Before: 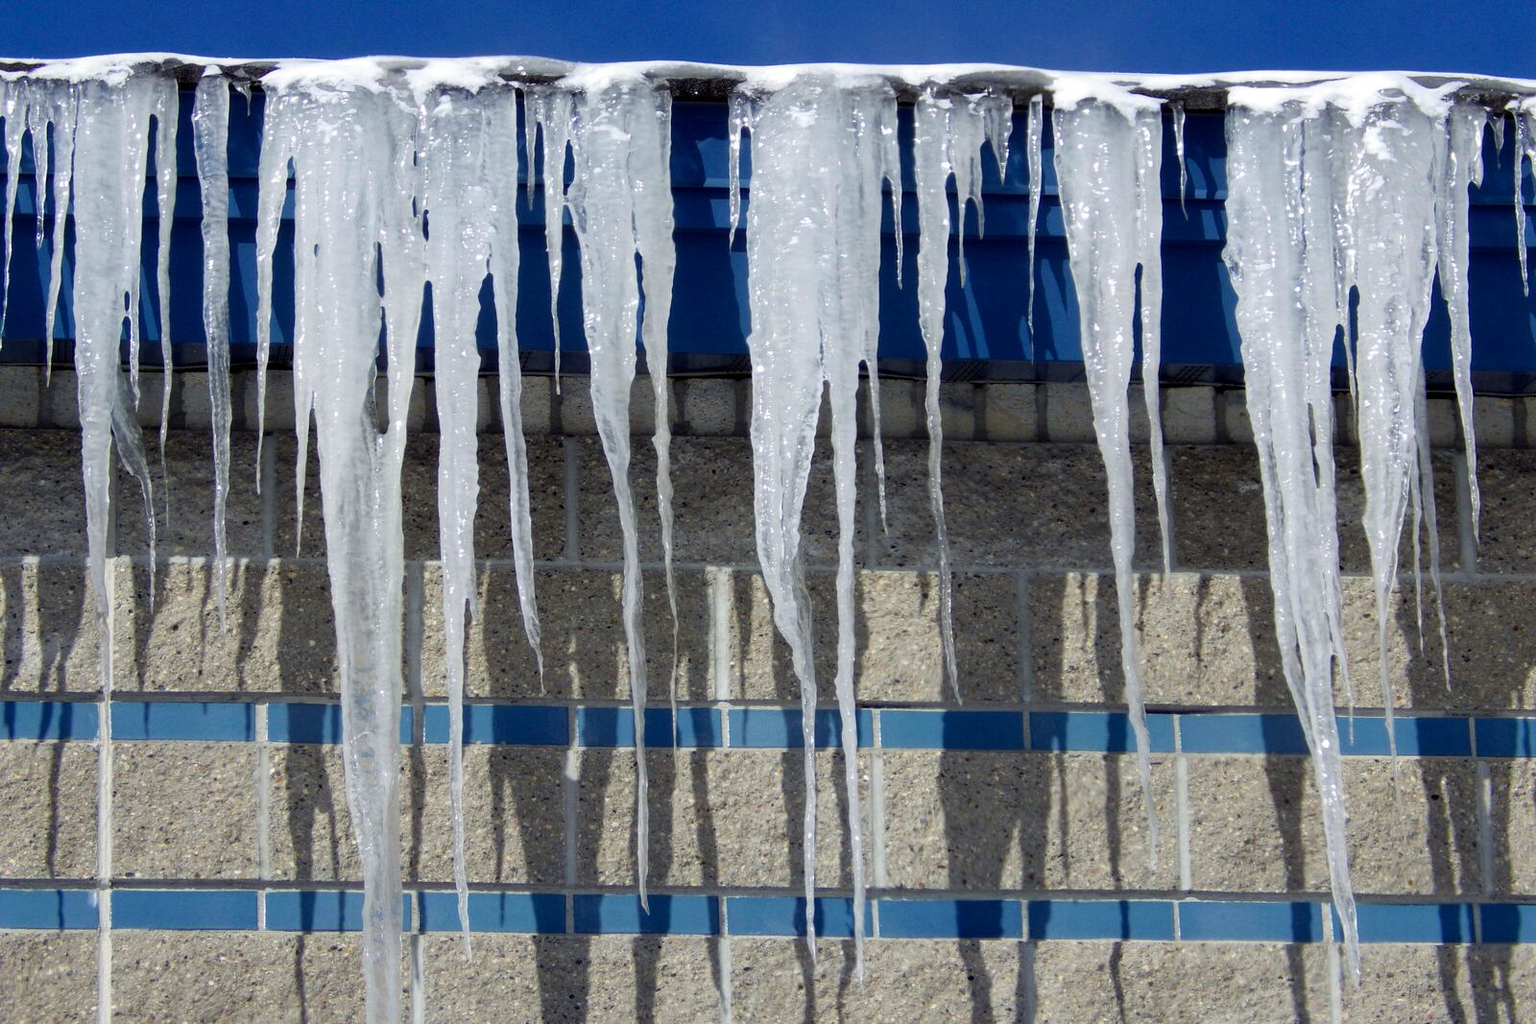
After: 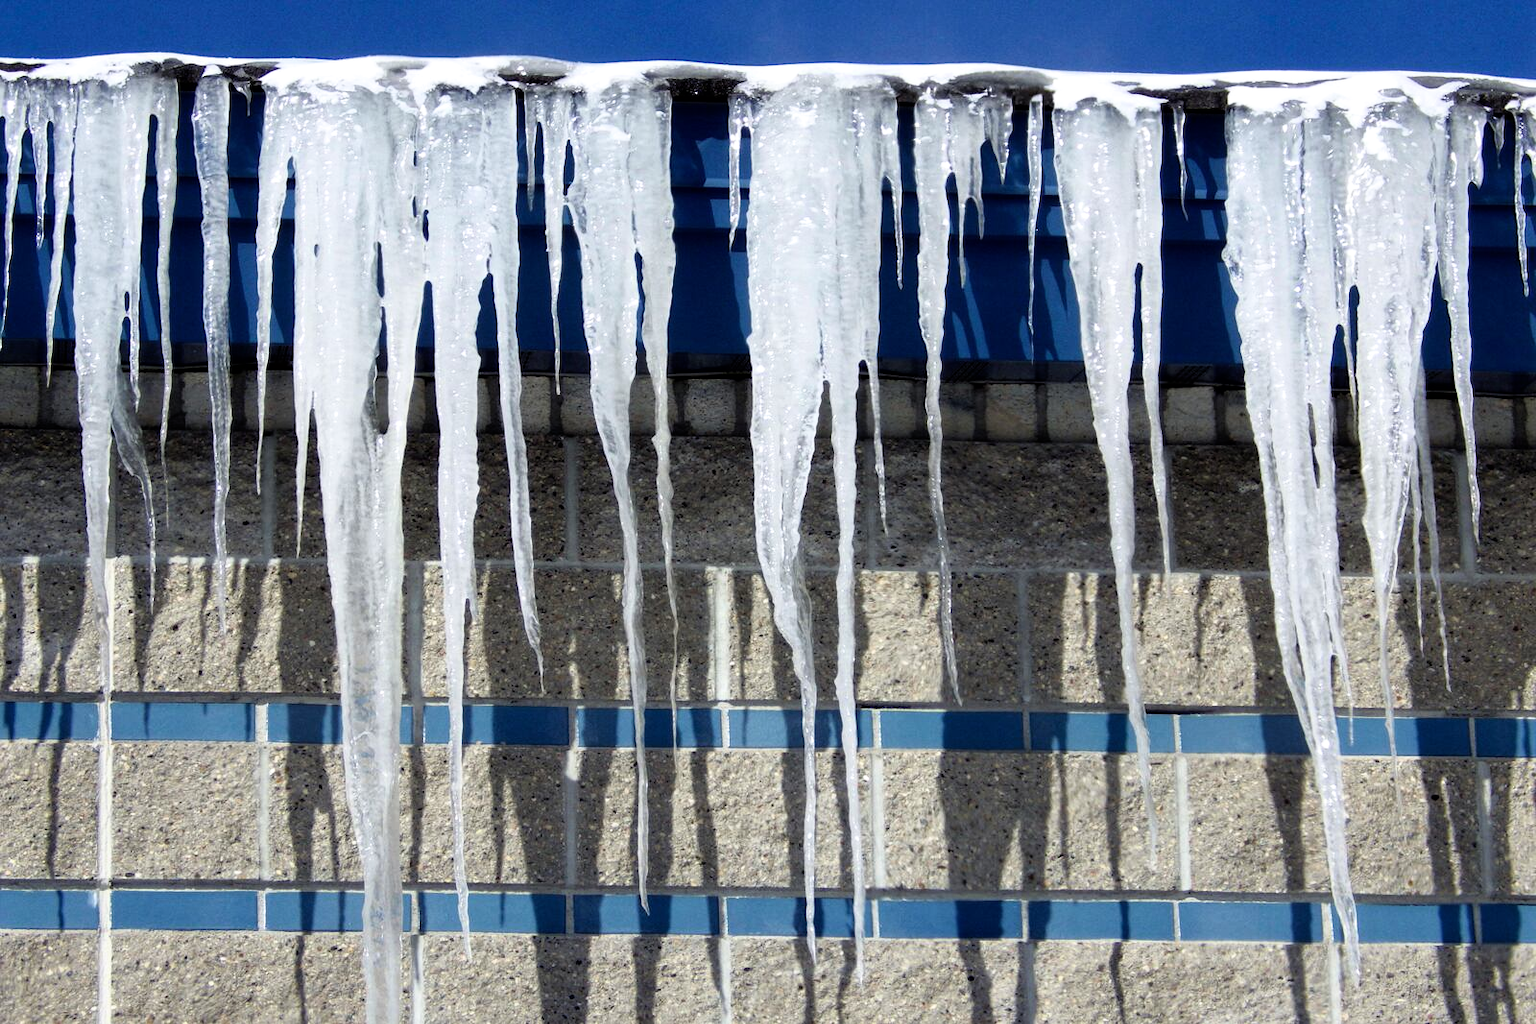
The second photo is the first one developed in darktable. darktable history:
exposure: exposure 0.178 EV, compensate exposure bias true, compensate highlight preservation false
filmic rgb: white relative exposure 2.45 EV, hardness 6.33
